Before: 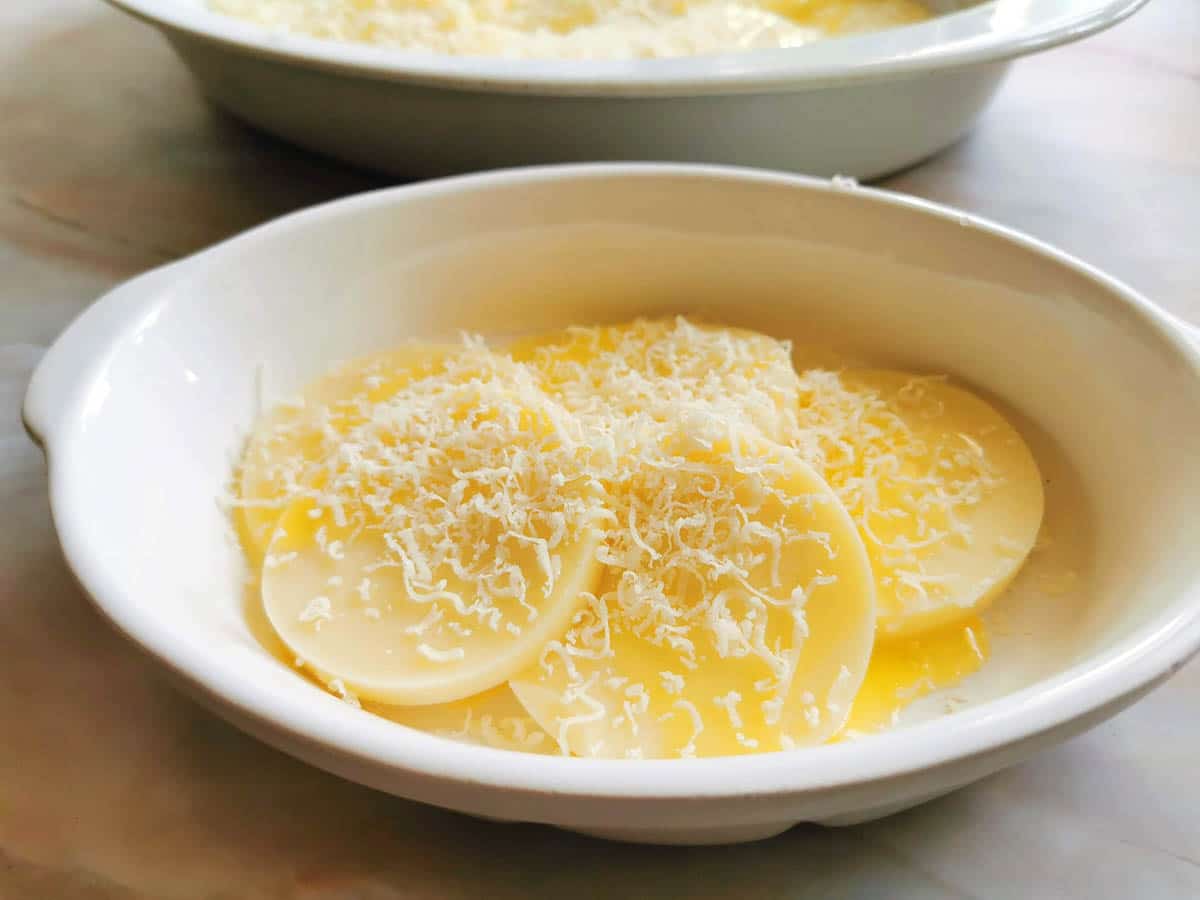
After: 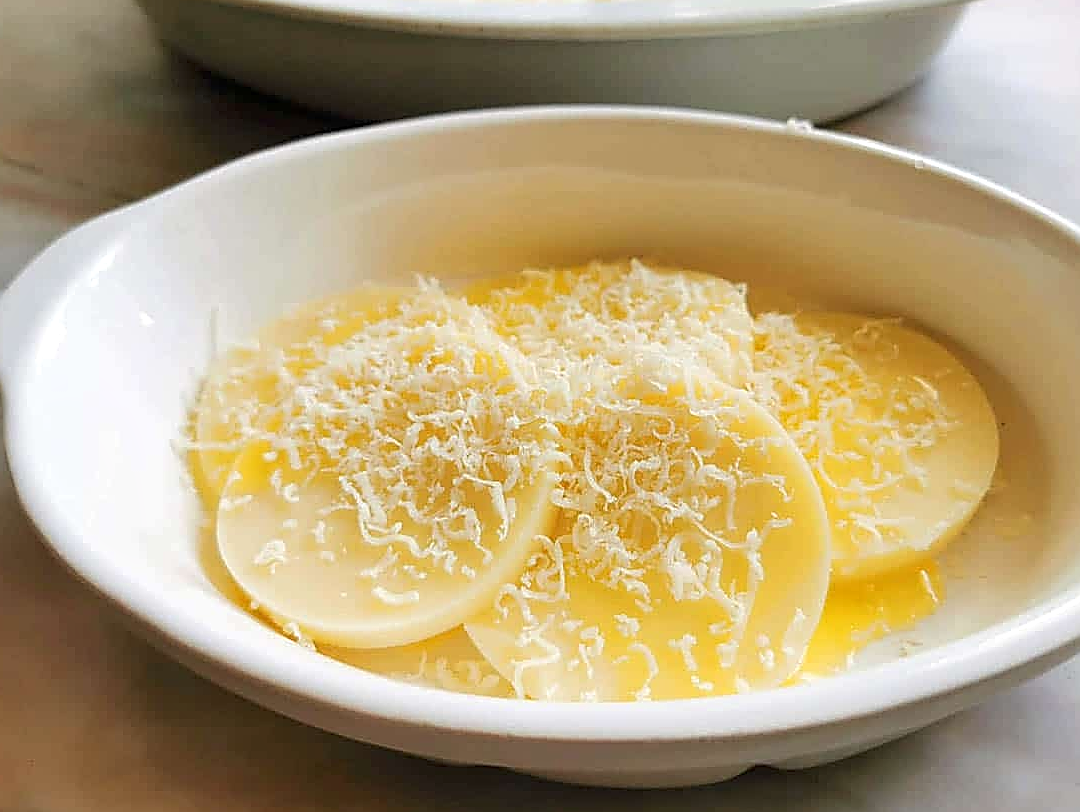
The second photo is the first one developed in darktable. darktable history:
local contrast: highlights 105%, shadows 102%, detail 119%, midtone range 0.2
sharpen: radius 1.635, amount 1.305
crop: left 3.771%, top 6.437%, right 6.173%, bottom 3.321%
